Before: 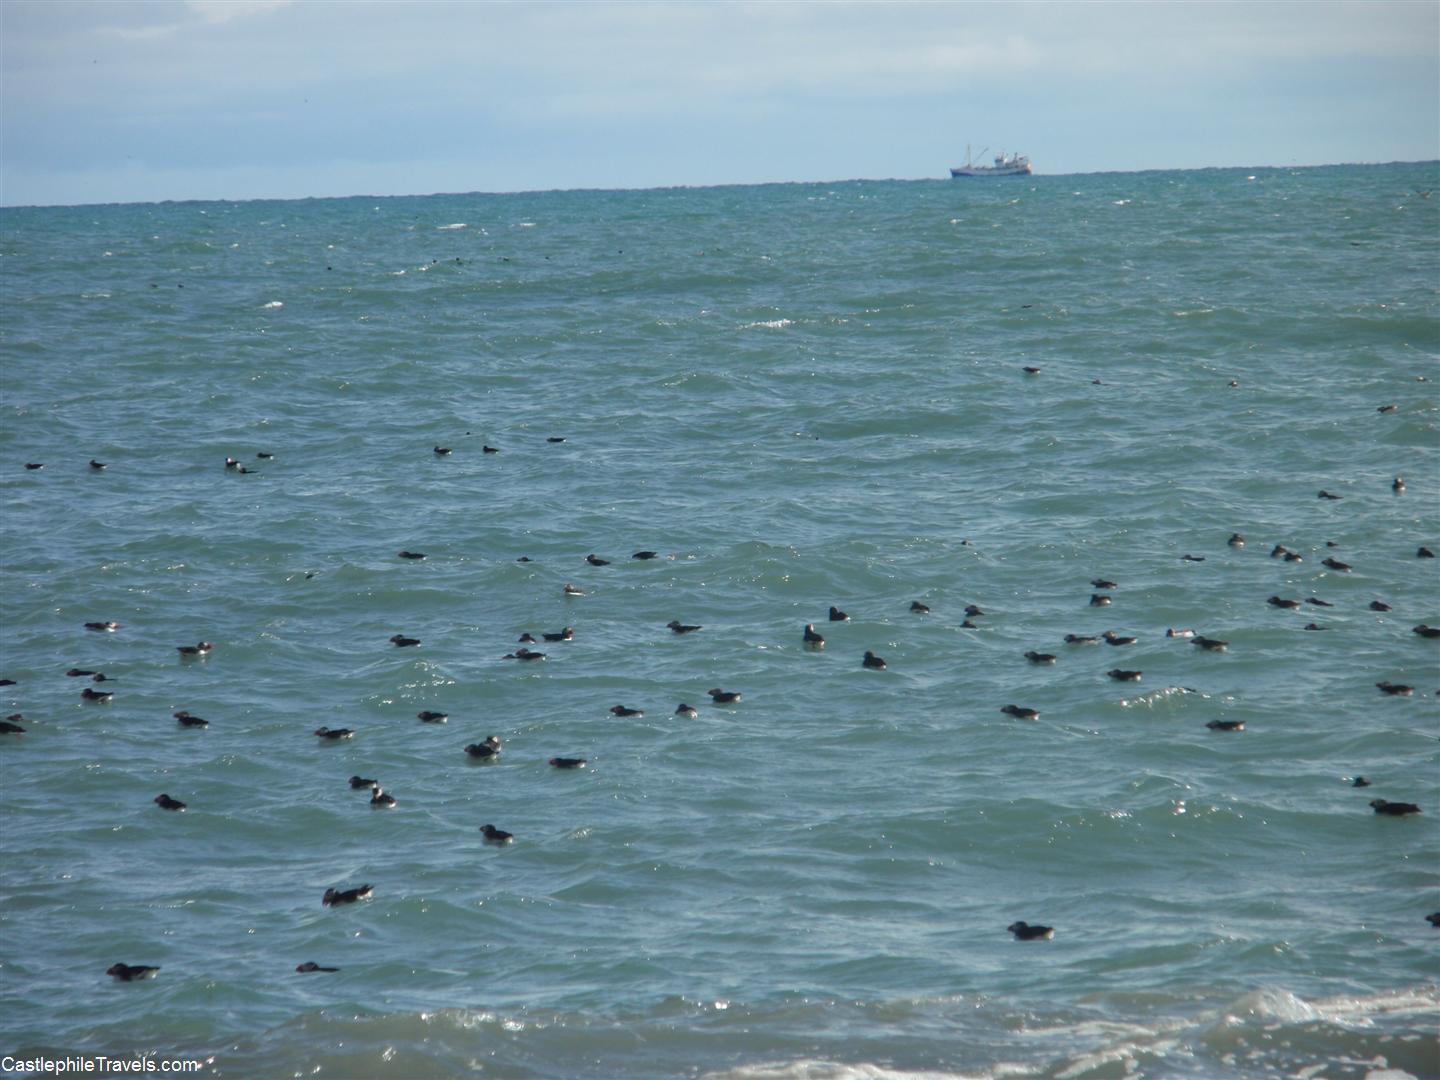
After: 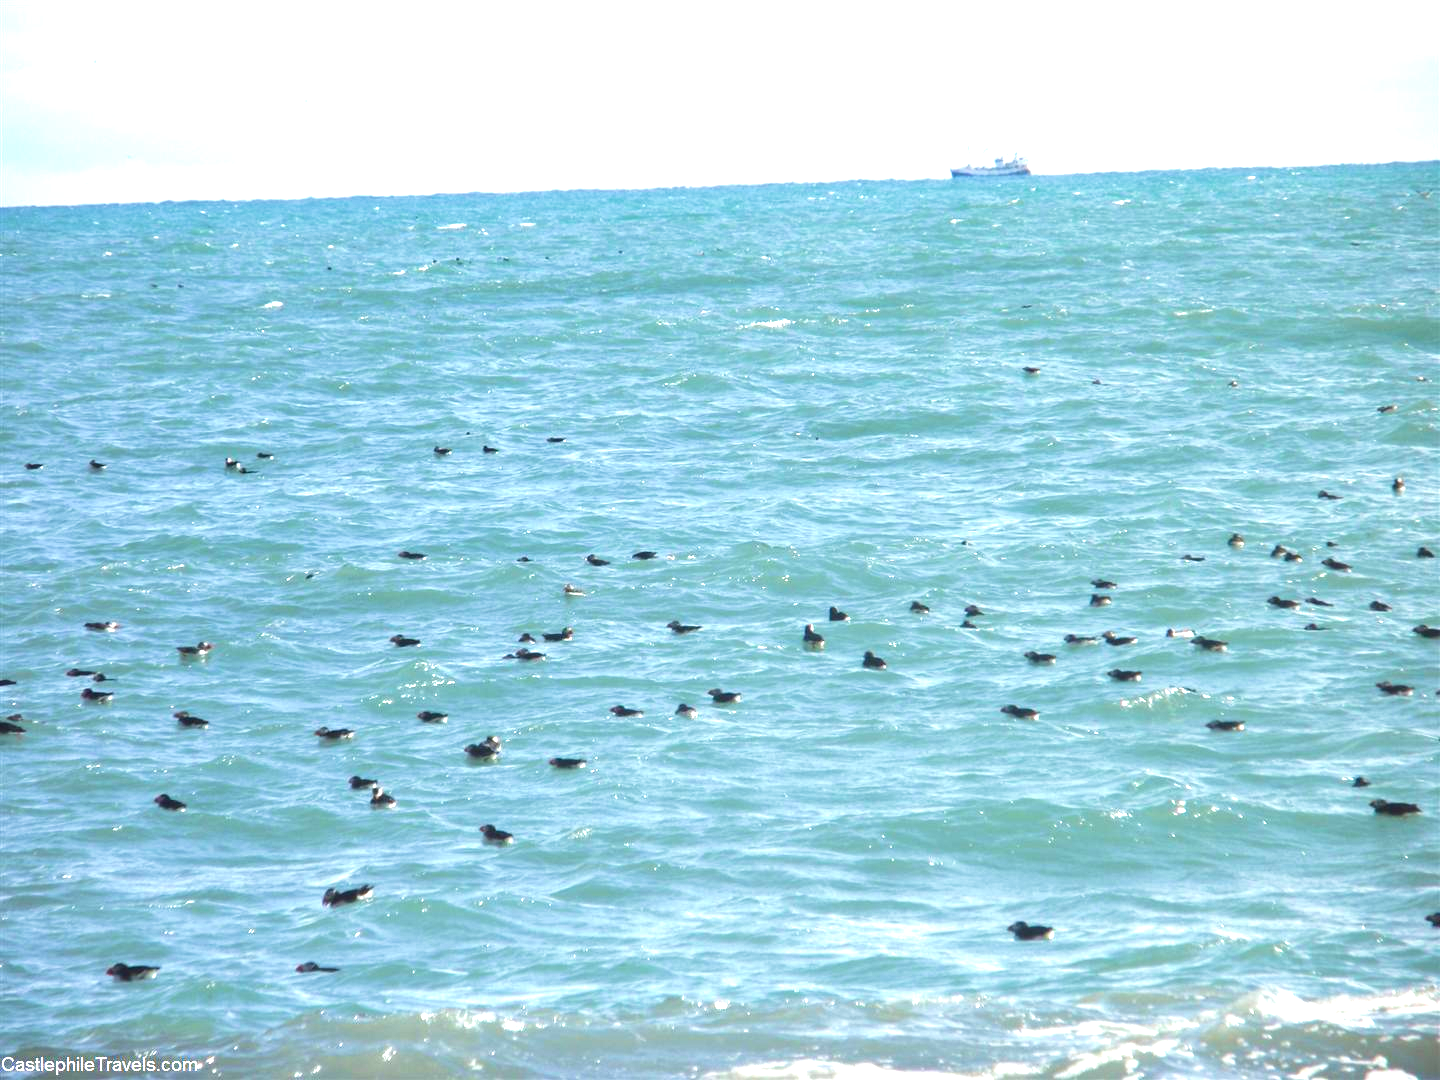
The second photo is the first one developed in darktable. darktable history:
exposure: black level correction 0, exposure 1.5 EV, compensate highlight preservation false
tone equalizer: on, module defaults
velvia: on, module defaults
